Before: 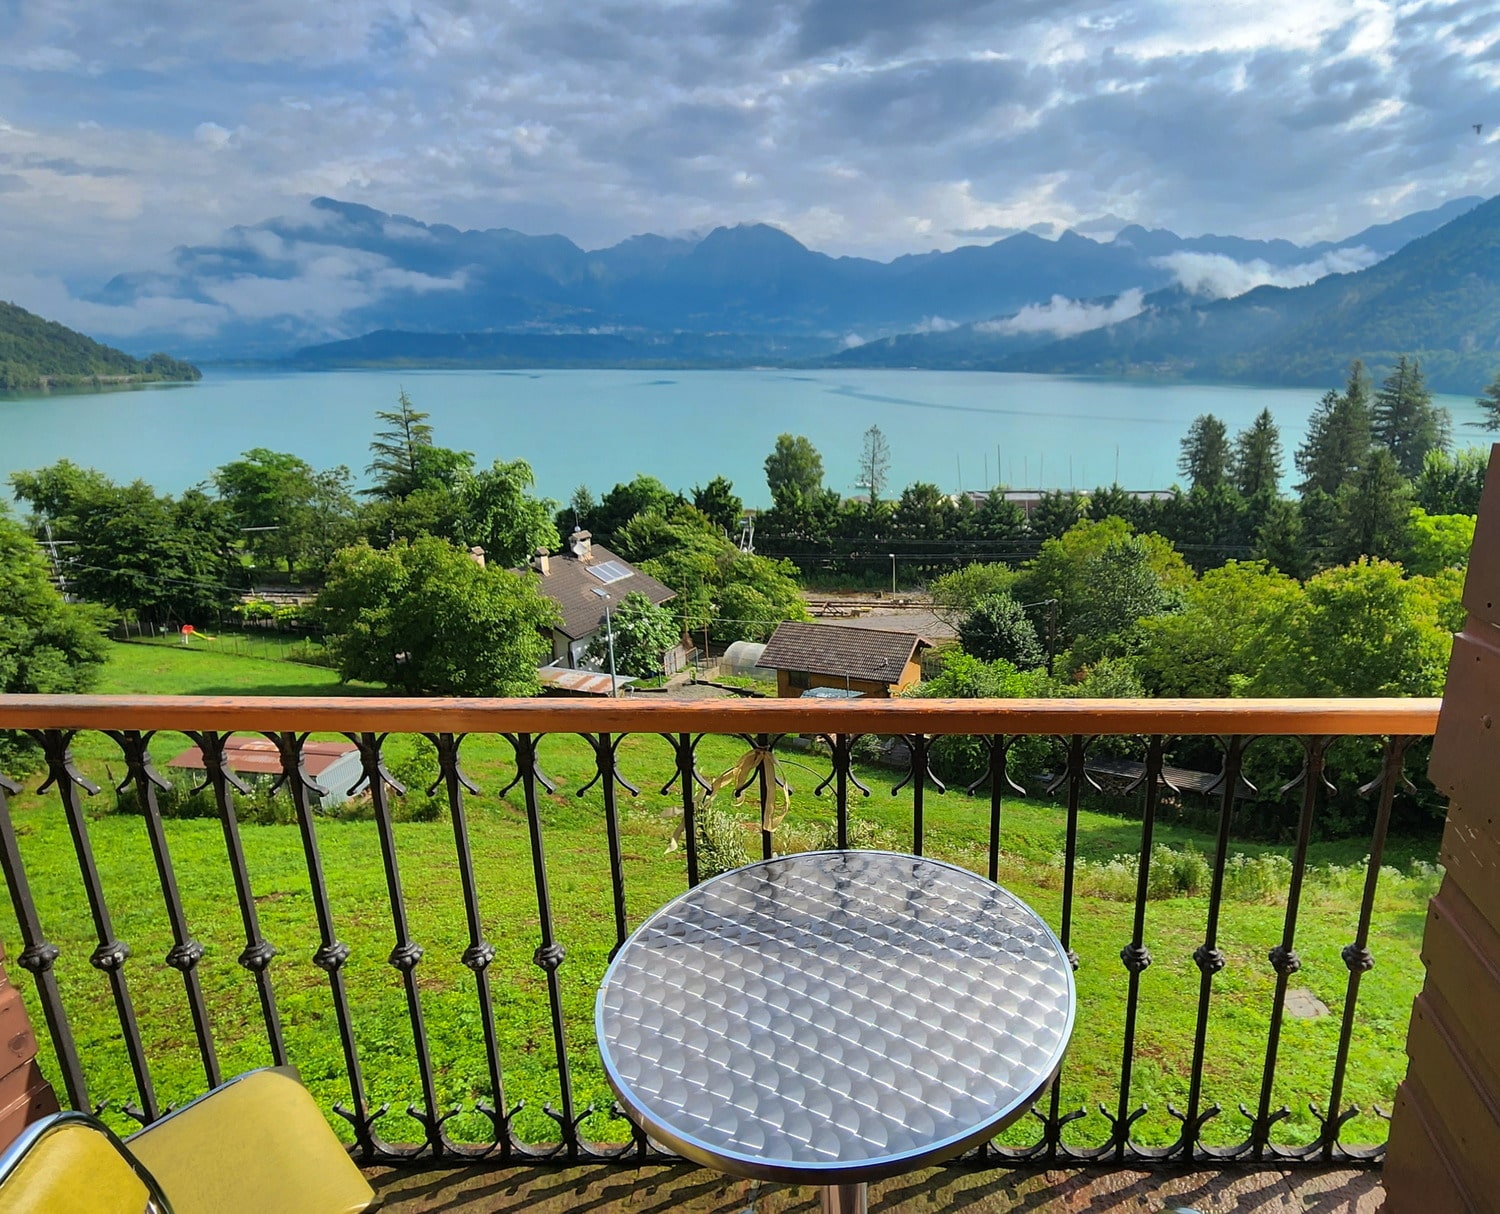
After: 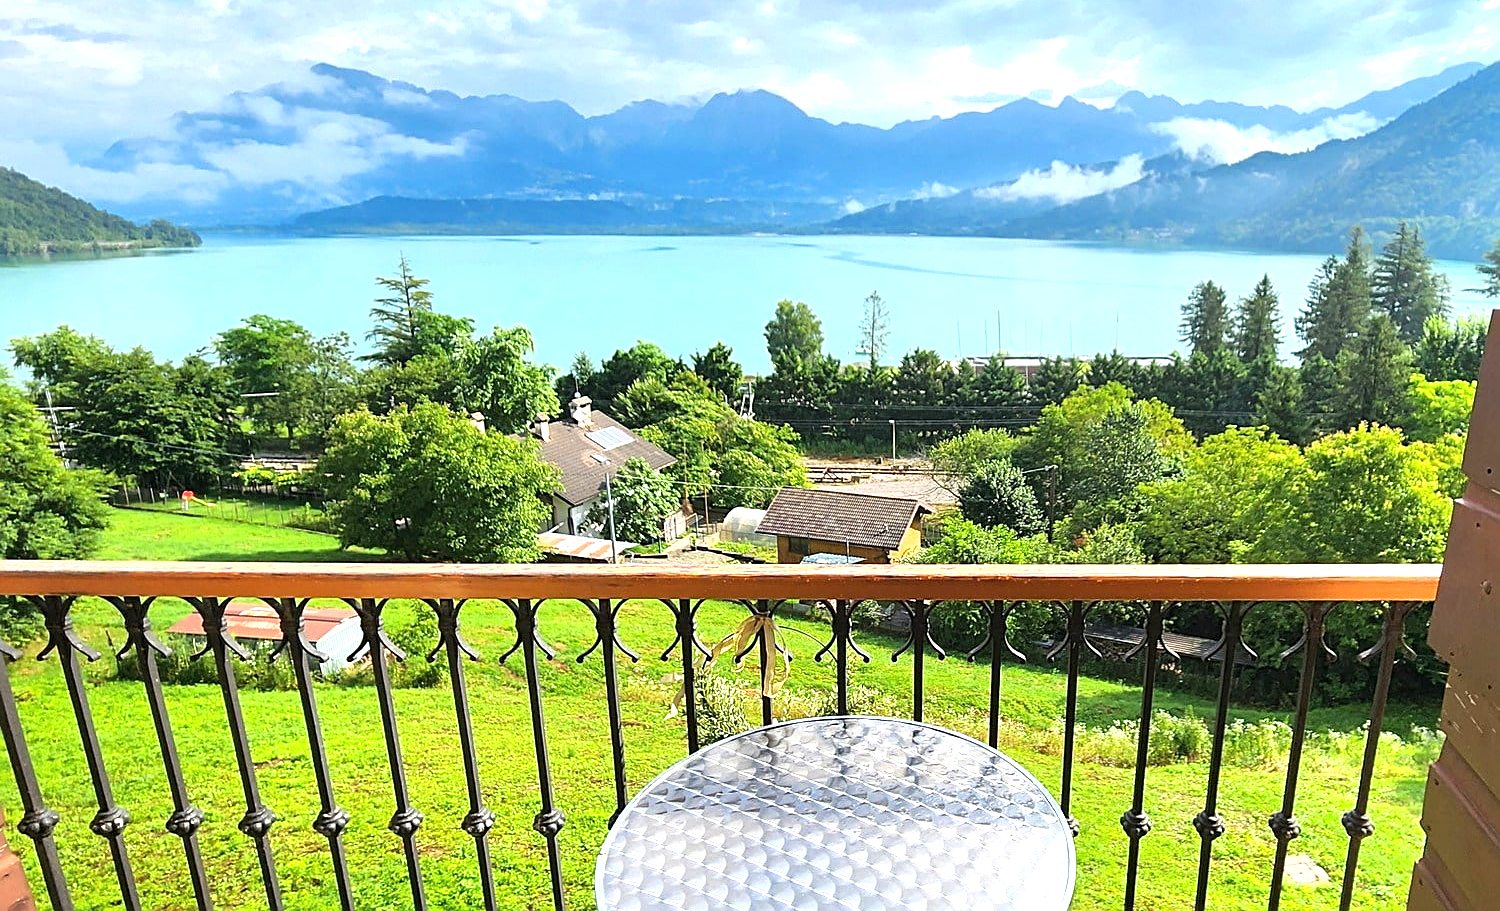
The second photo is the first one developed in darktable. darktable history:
exposure: black level correction 0, exposure 1.199 EV, compensate highlight preservation false
sharpen: on, module defaults
crop: top 11.056%, bottom 13.87%
